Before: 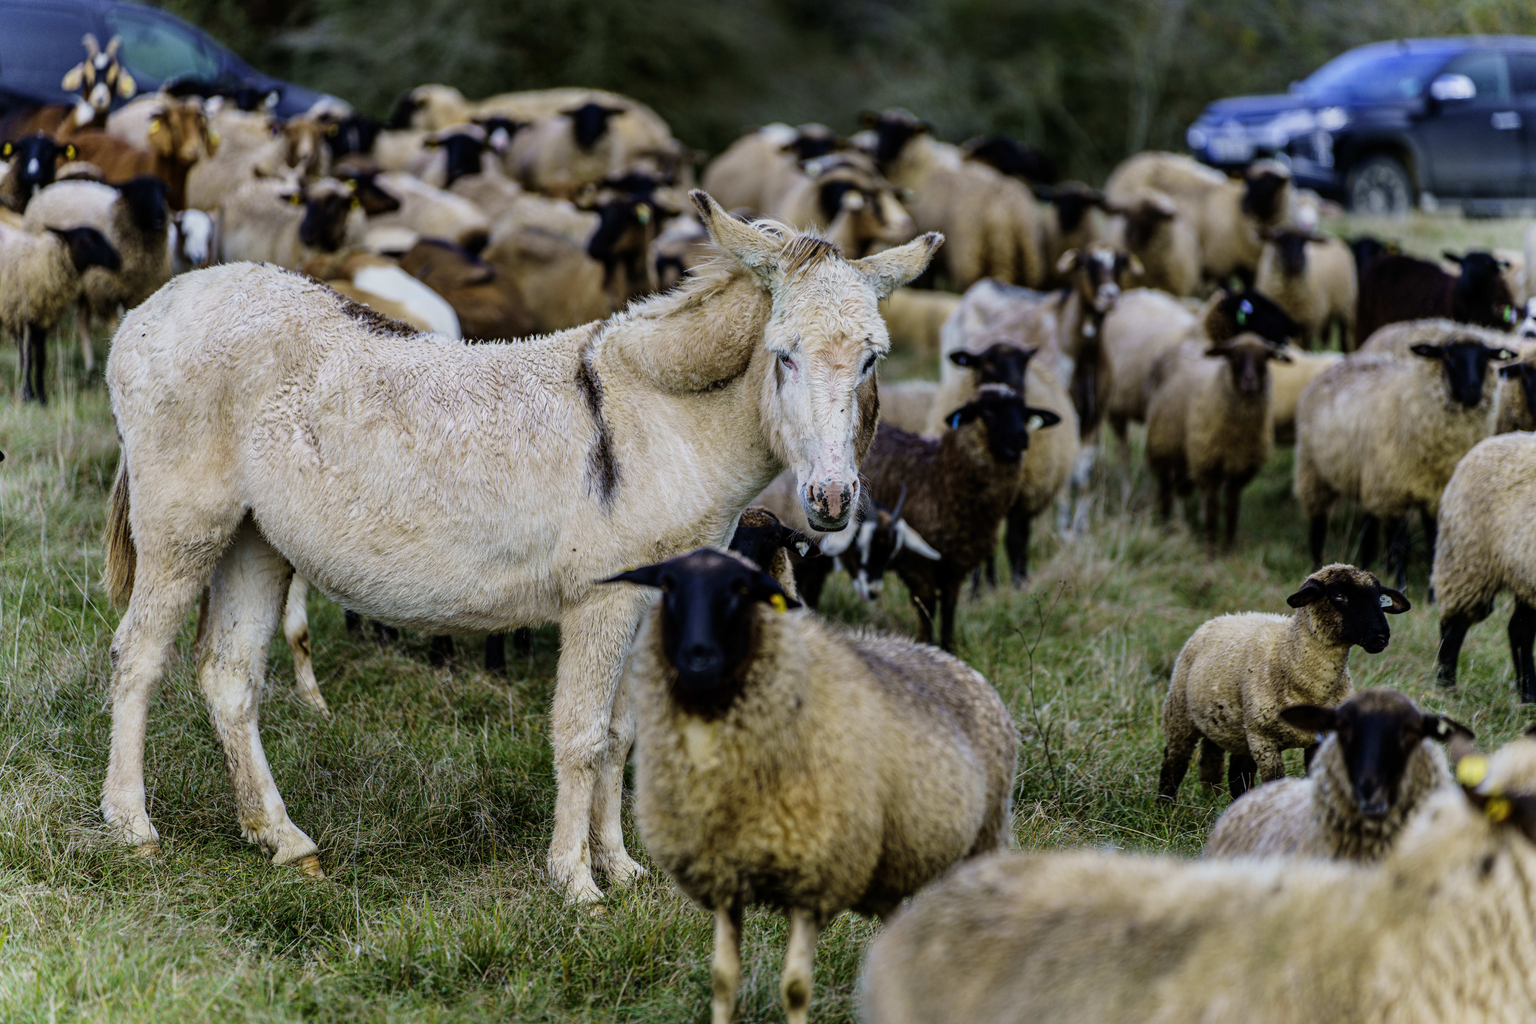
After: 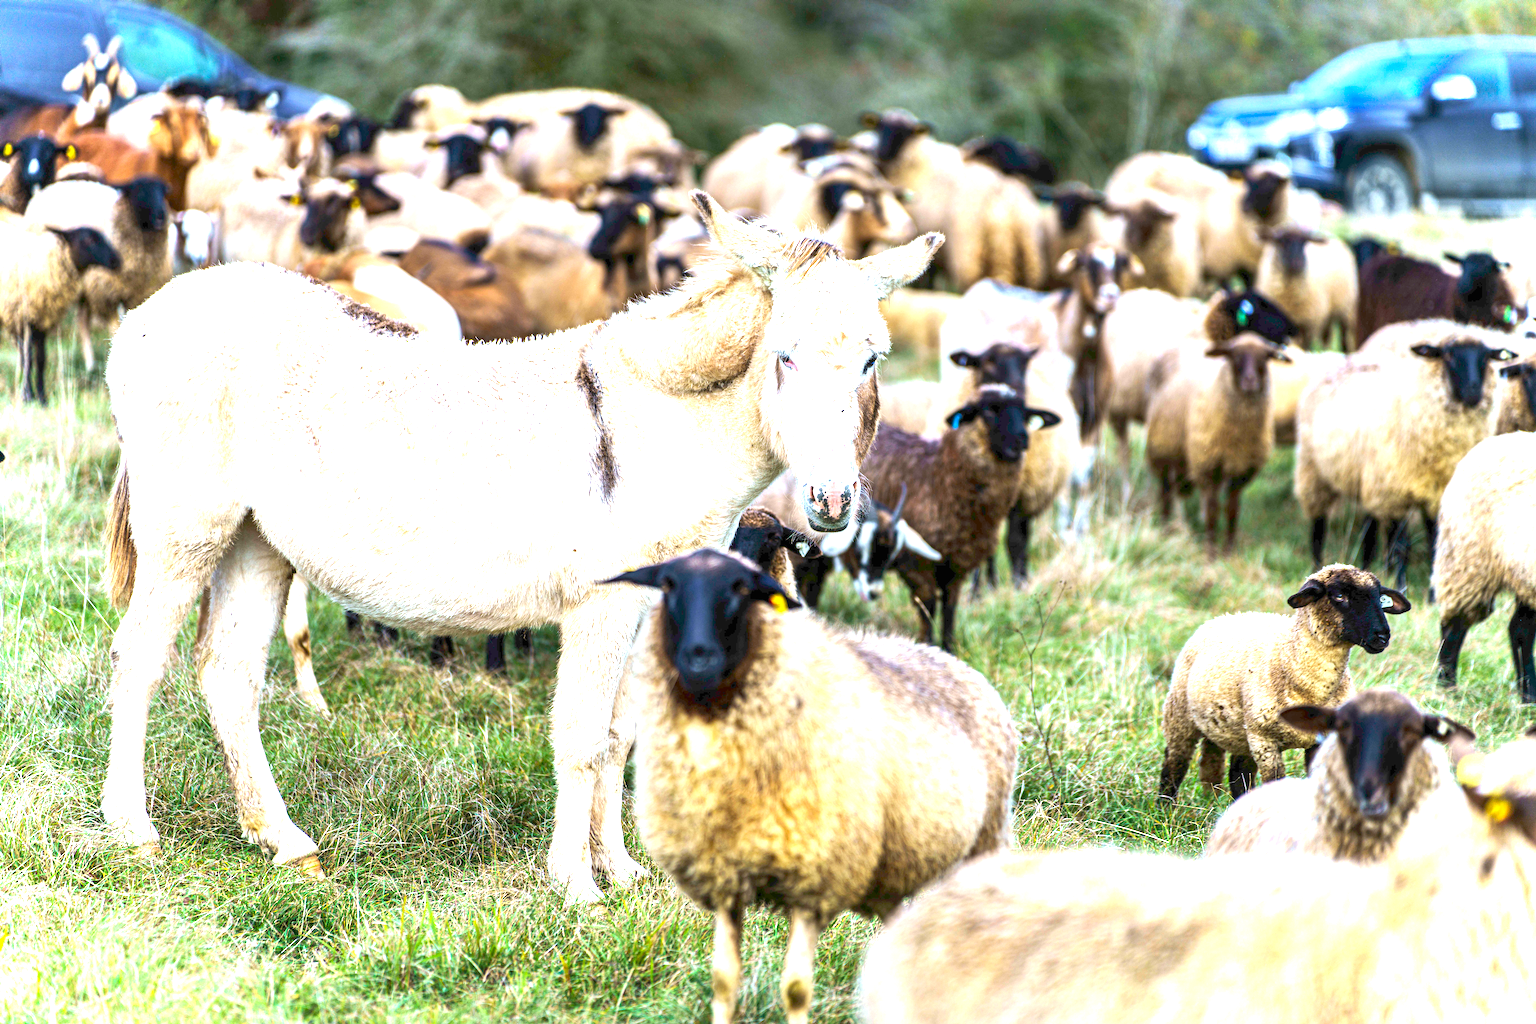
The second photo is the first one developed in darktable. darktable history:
exposure: black level correction 0, exposure 1.944 EV, compensate exposure bias true, compensate highlight preservation false
